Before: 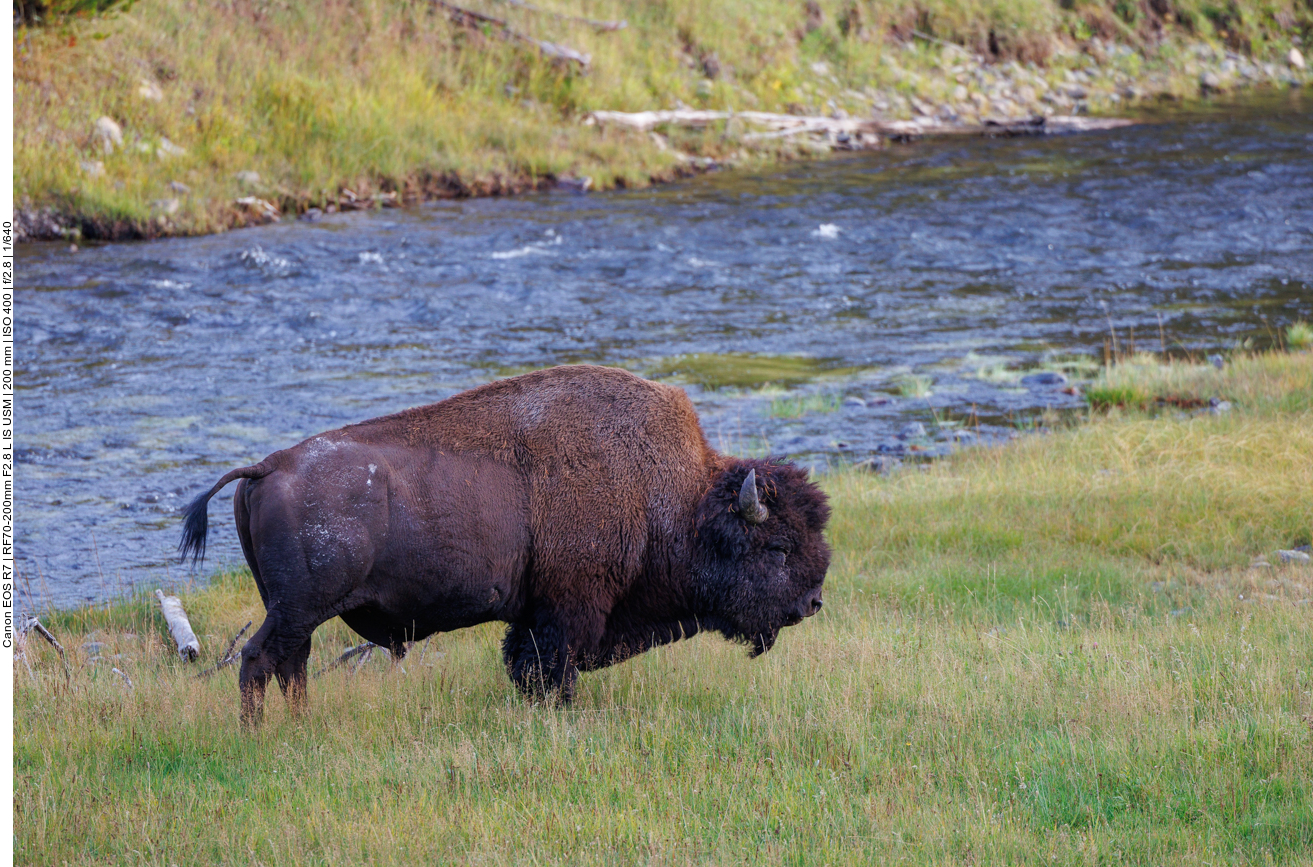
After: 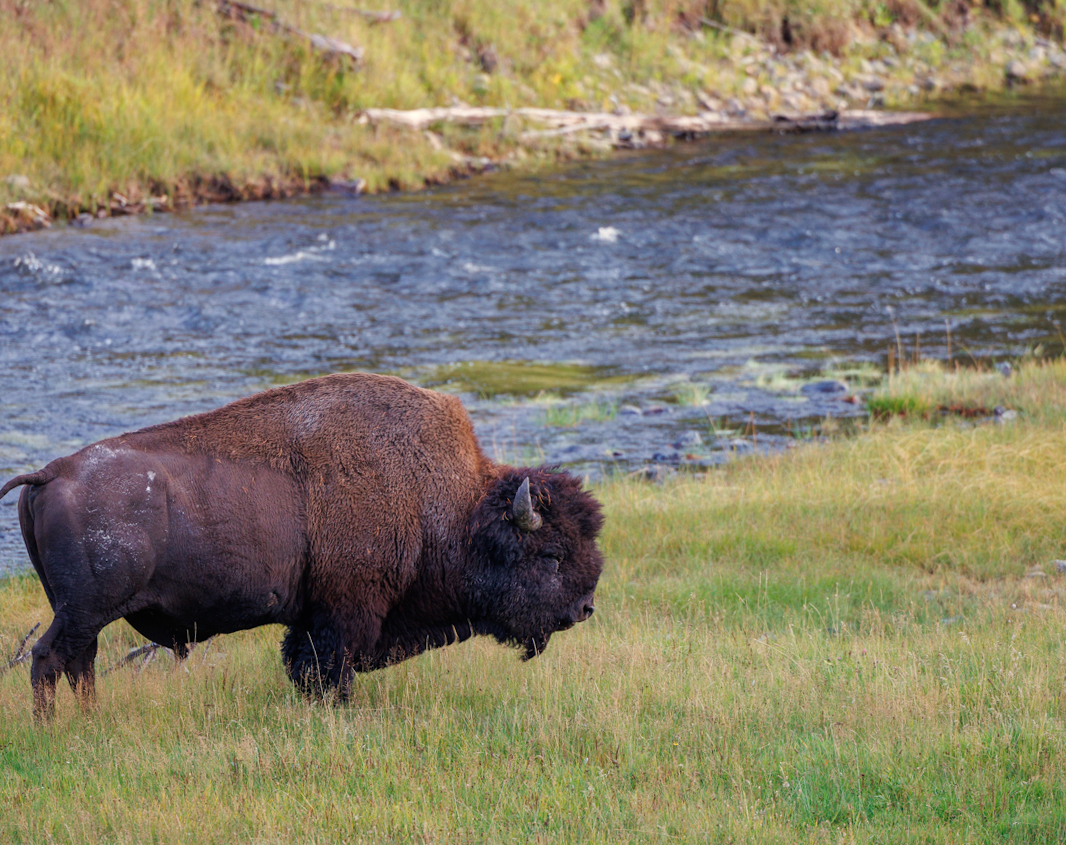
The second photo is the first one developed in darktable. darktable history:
rotate and perspective: rotation 0.074°, lens shift (vertical) 0.096, lens shift (horizontal) -0.041, crop left 0.043, crop right 0.952, crop top 0.024, crop bottom 0.979
crop and rotate: left 14.584%
white balance: red 1.045, blue 0.932
